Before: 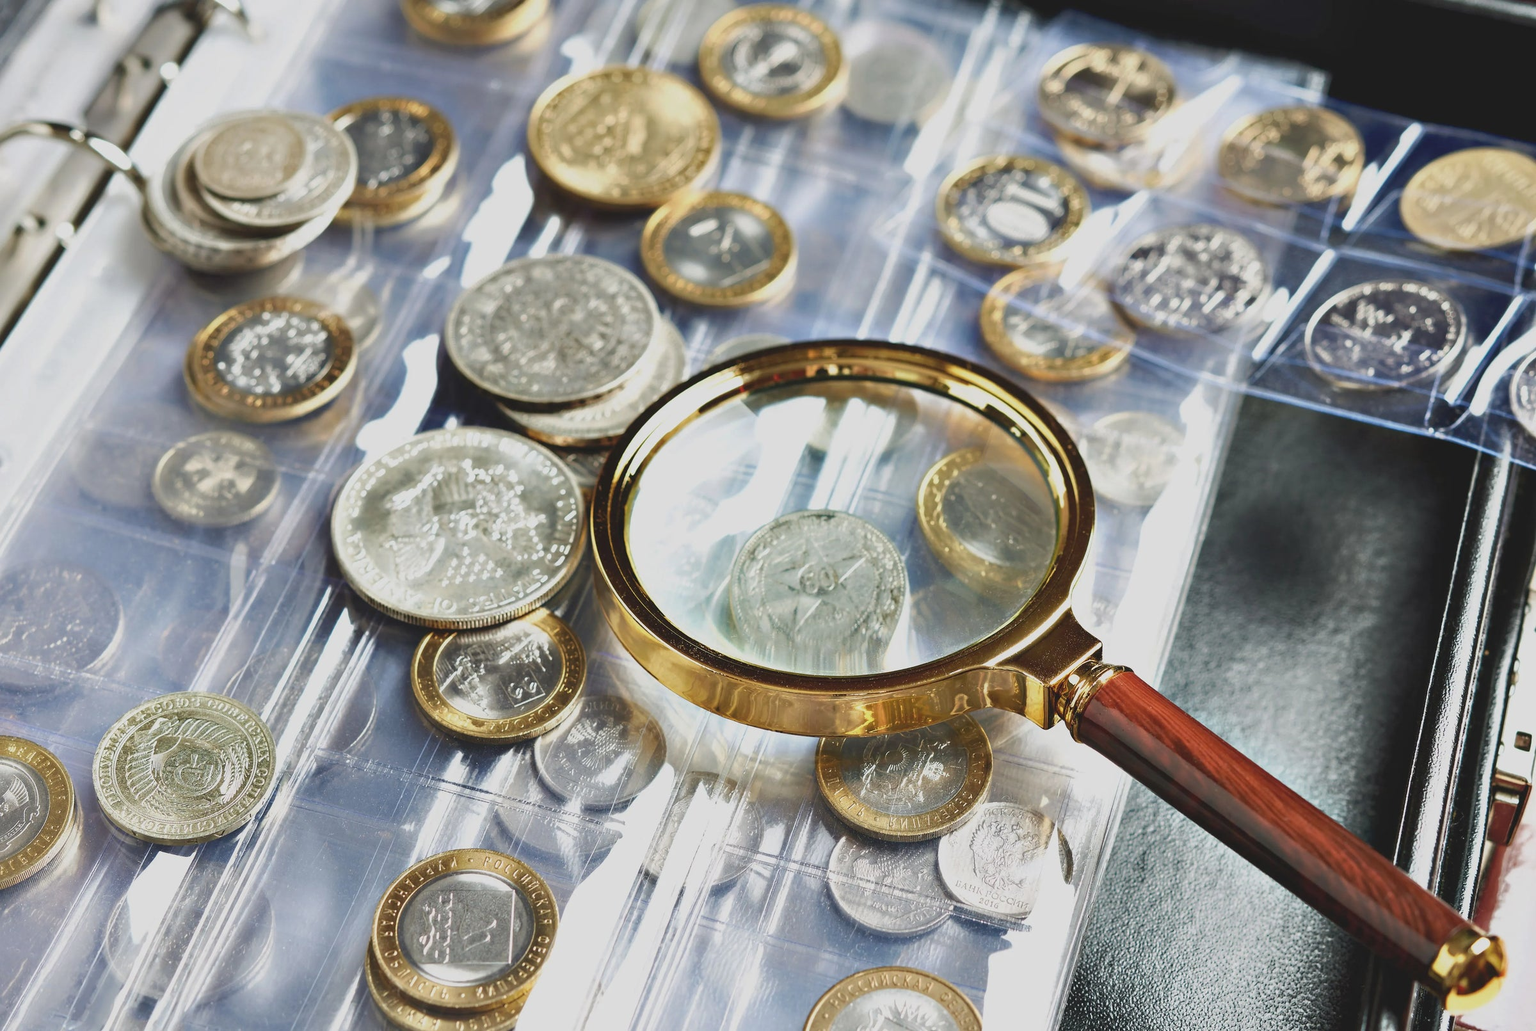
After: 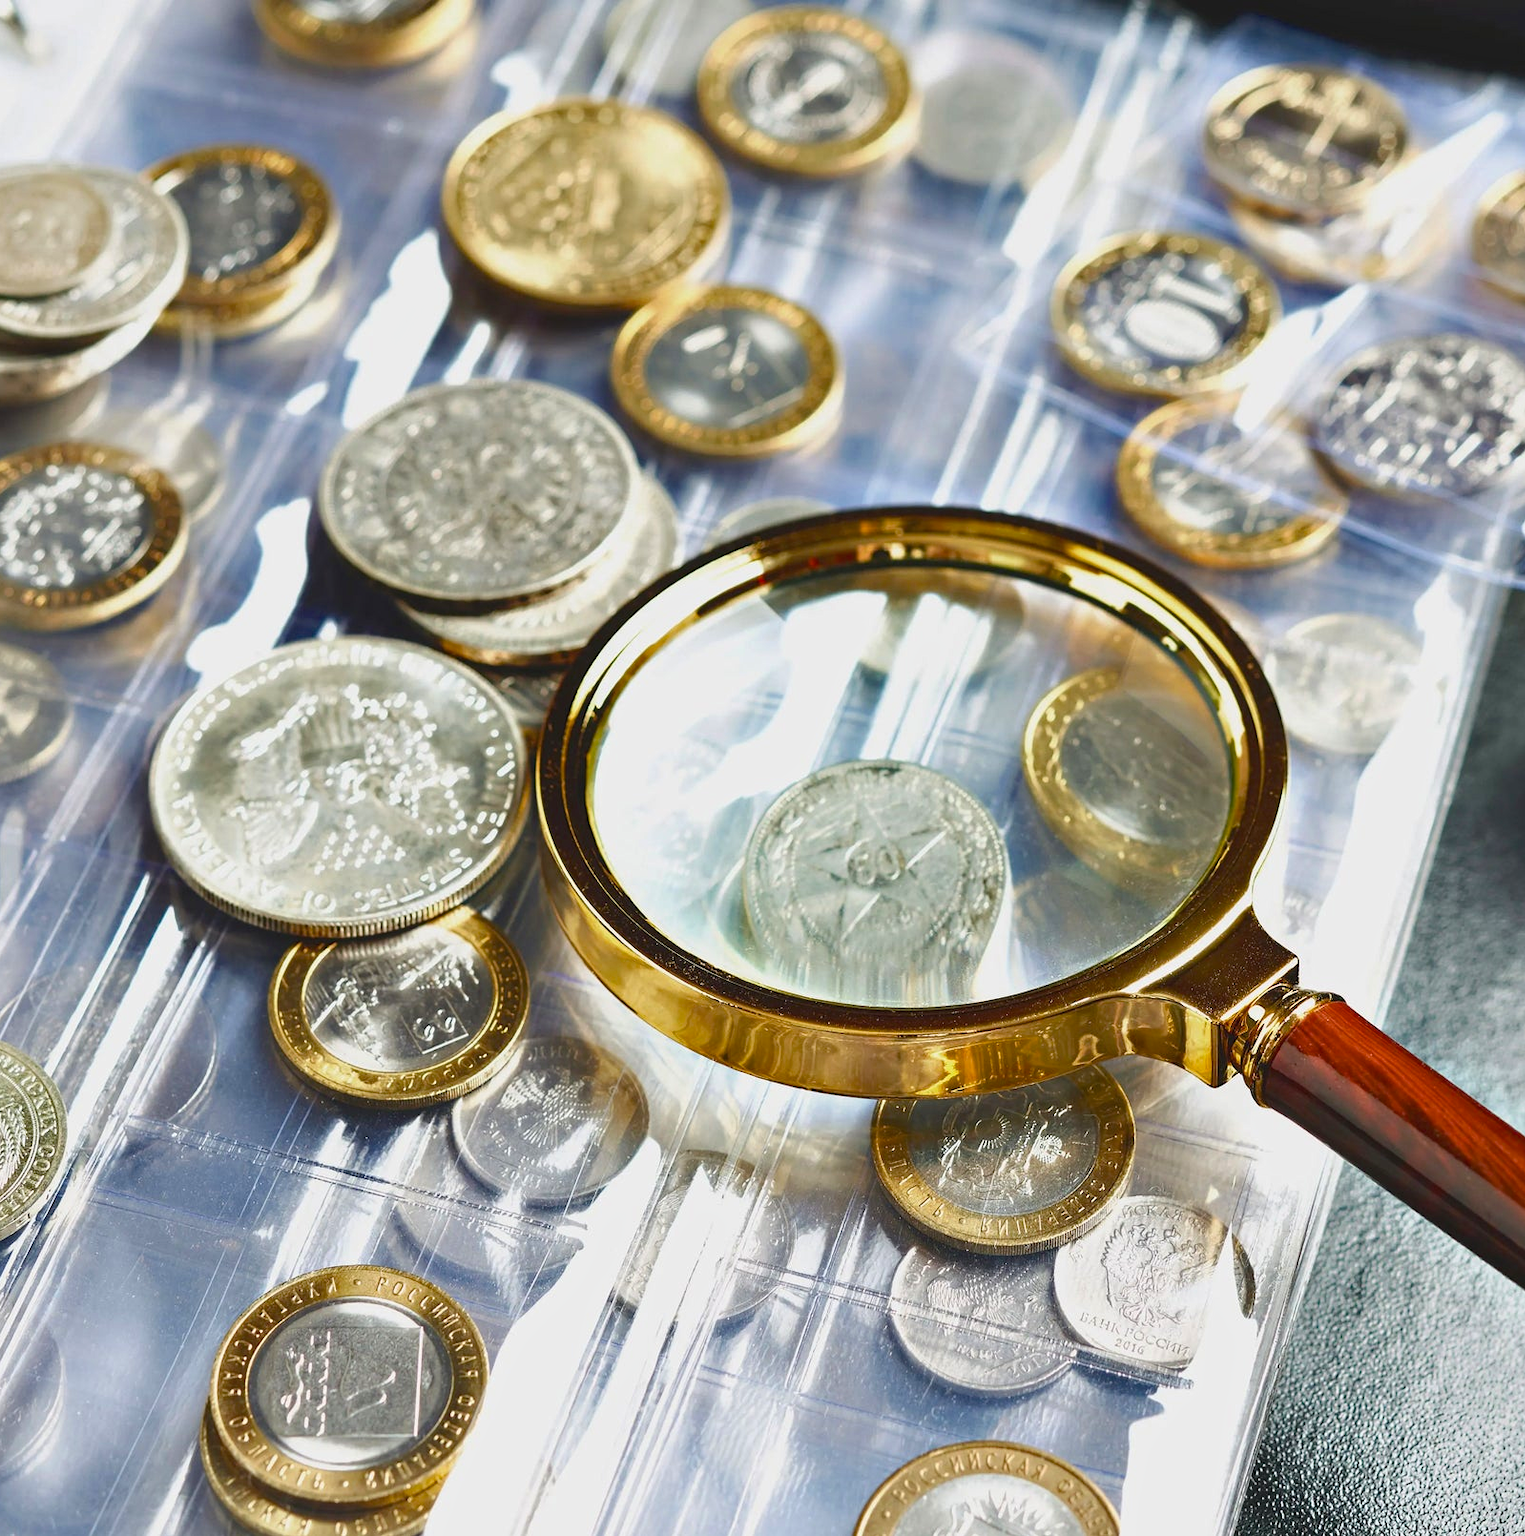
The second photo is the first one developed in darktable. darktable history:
contrast equalizer: octaves 7, y [[0.5, 0.502, 0.506, 0.511, 0.52, 0.537], [0.5 ×6], [0.505, 0.509, 0.518, 0.534, 0.553, 0.561], [0 ×6], [0 ×6]]
crop and rotate: left 15.055%, right 18.278%
color balance rgb: linear chroma grading › shadows 16%, perceptual saturation grading › global saturation 8%, perceptual saturation grading › shadows 4%, perceptual brilliance grading › global brilliance 2%, perceptual brilliance grading › highlights 8%, perceptual brilliance grading › shadows -4%, global vibrance 16%, saturation formula JzAzBz (2021)
